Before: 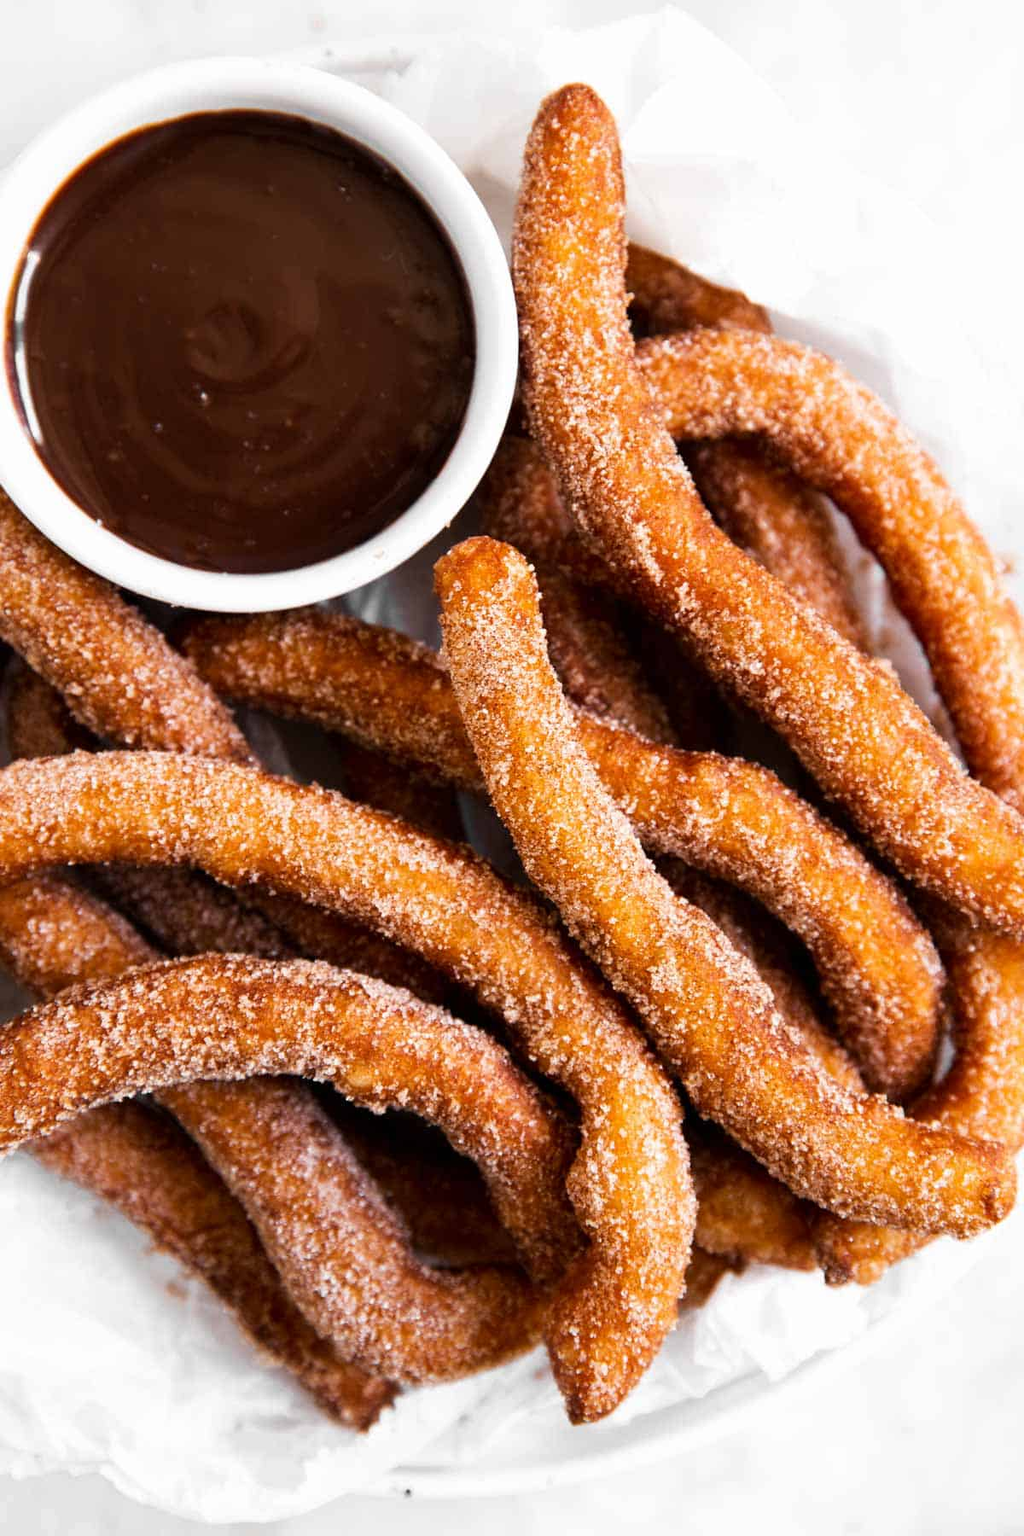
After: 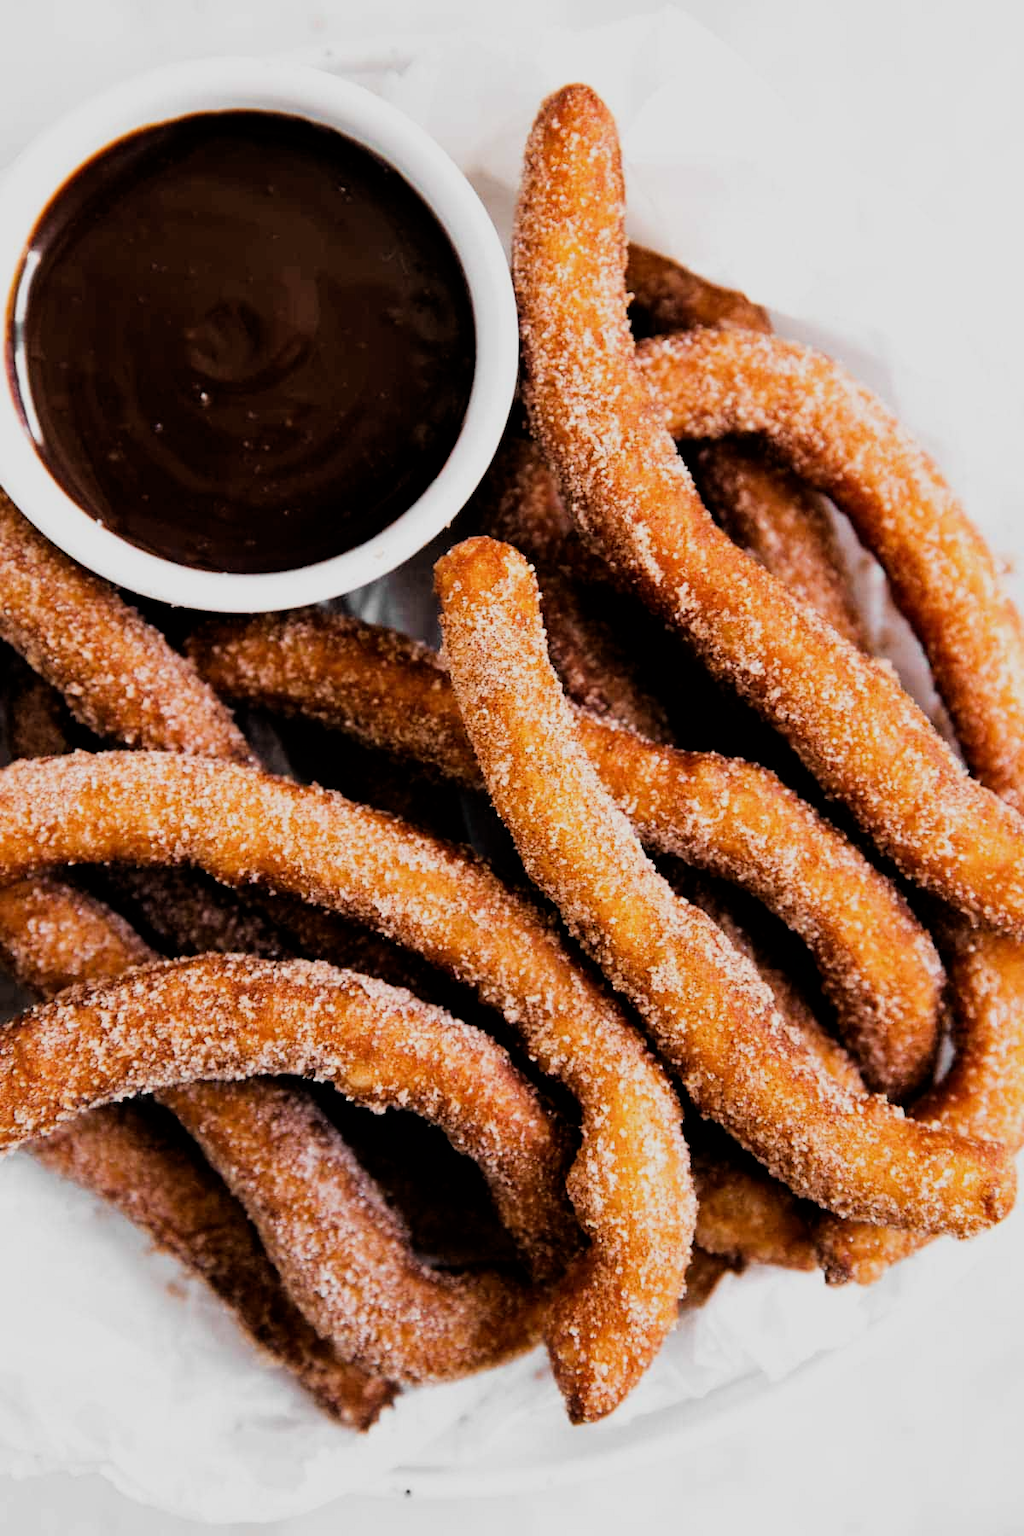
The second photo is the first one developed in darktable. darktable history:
filmic rgb: black relative exposure -5.04 EV, white relative exposure 3.99 EV, threshold 5.97 EV, hardness 2.9, contrast 1.183, enable highlight reconstruction true
